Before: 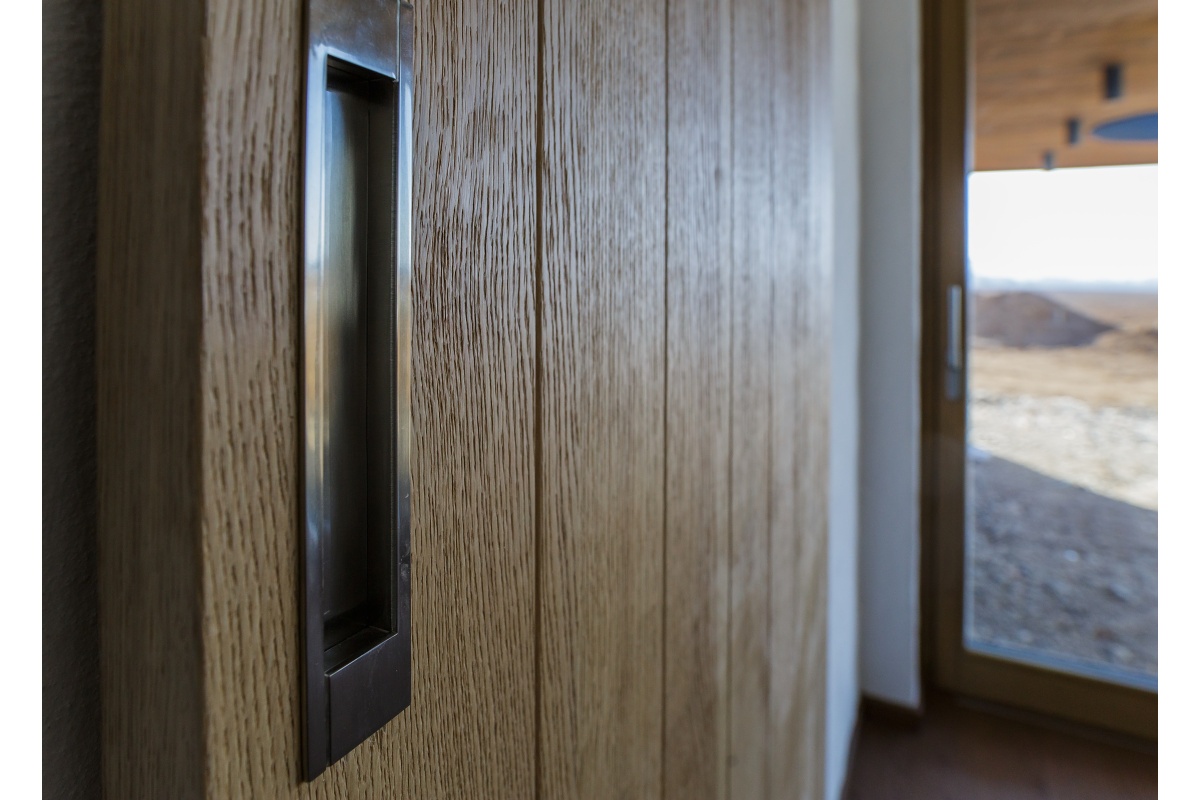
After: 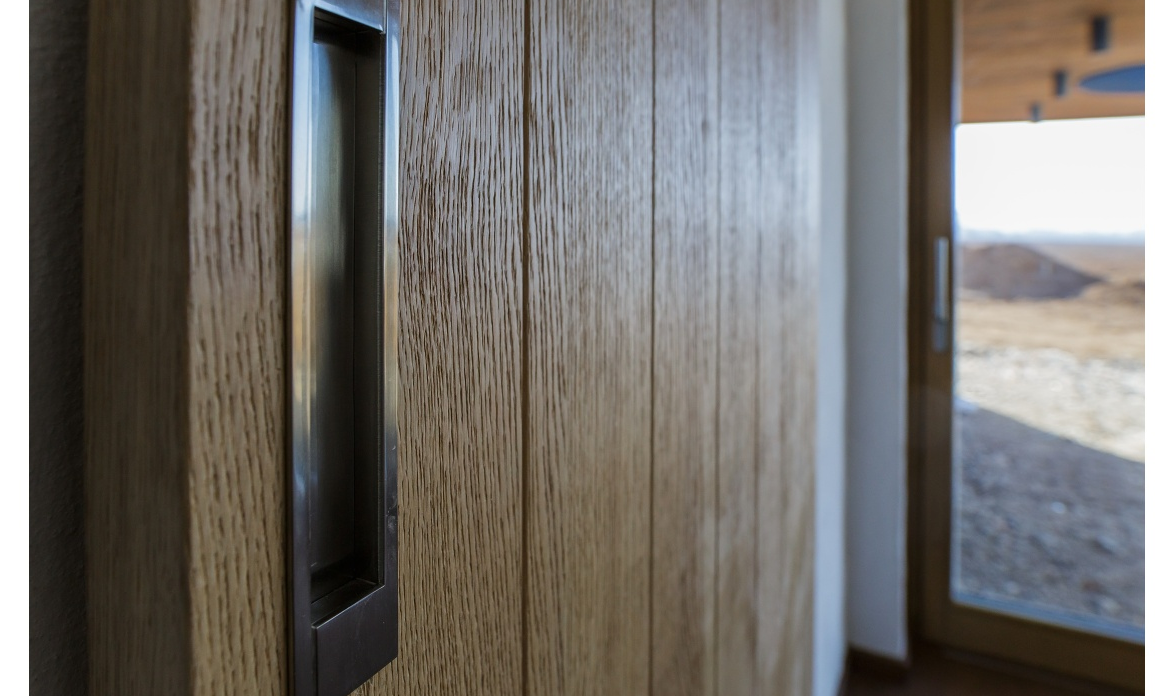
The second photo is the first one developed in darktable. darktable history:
crop: left 1.158%, top 6.109%, right 1.321%, bottom 6.78%
